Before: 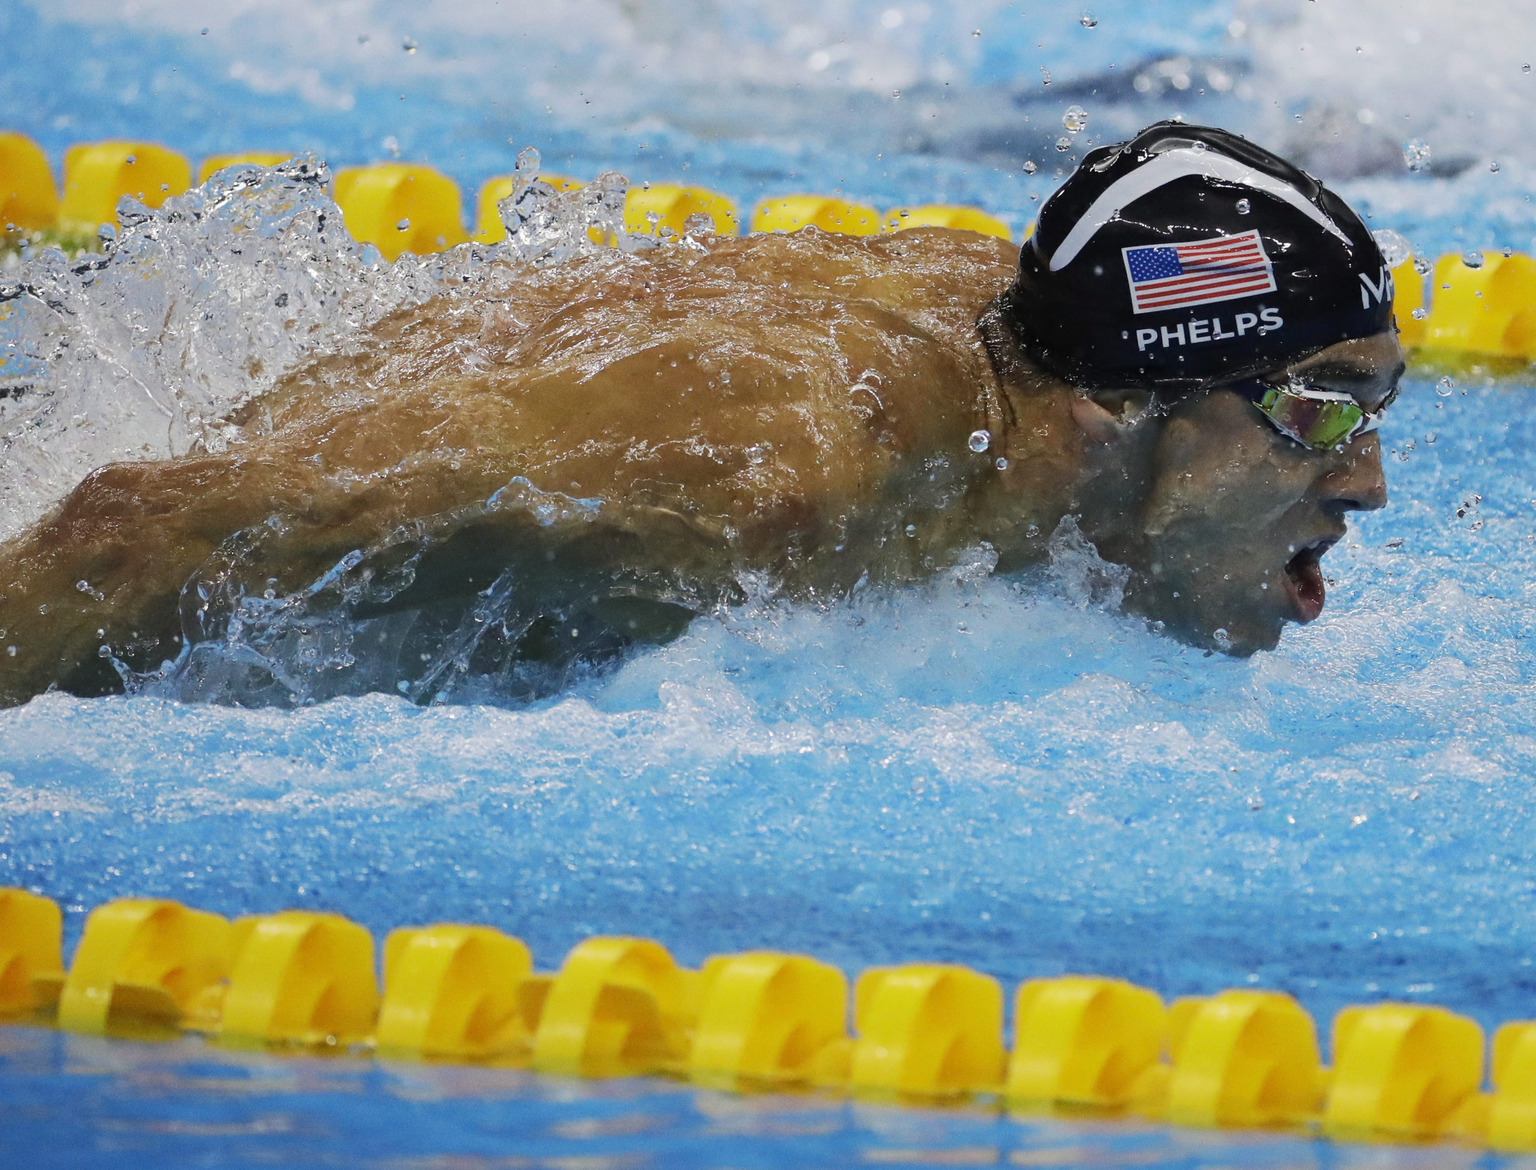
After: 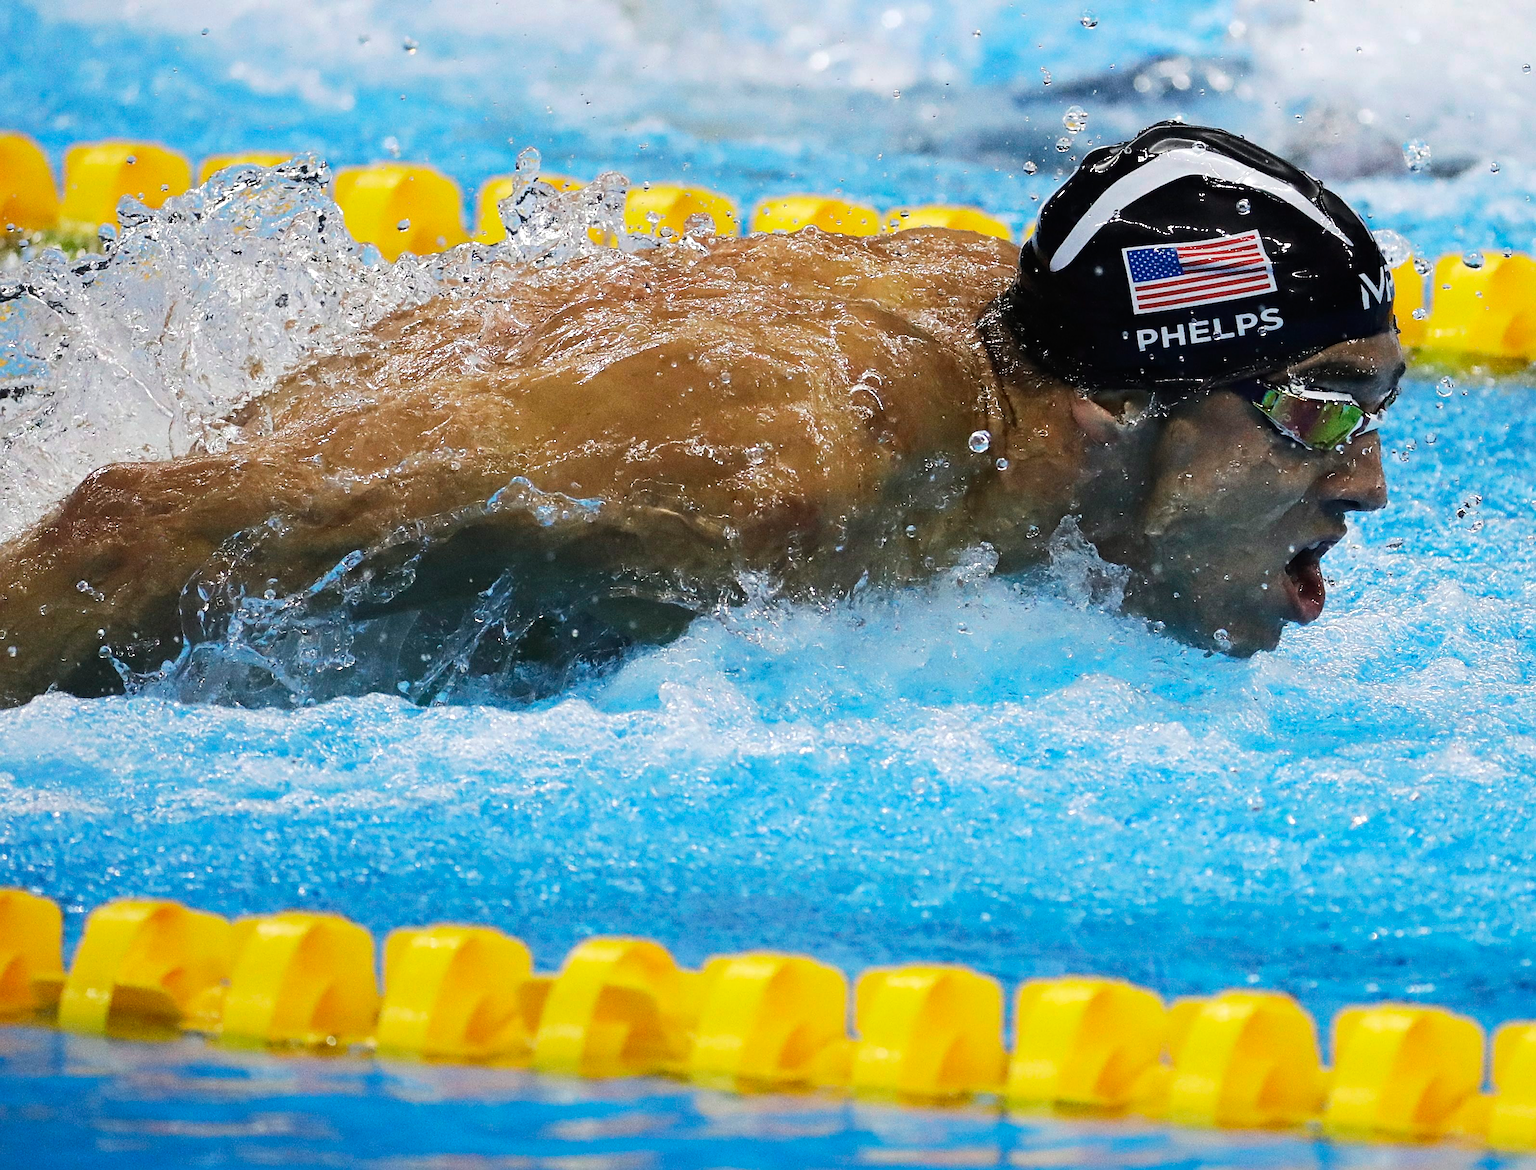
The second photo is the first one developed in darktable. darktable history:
tone equalizer: -8 EV -0.415 EV, -7 EV -0.377 EV, -6 EV -0.332 EV, -5 EV -0.185 EV, -3 EV 0.25 EV, -2 EV 0.336 EV, -1 EV 0.363 EV, +0 EV 0.387 EV, edges refinement/feathering 500, mask exposure compensation -1.57 EV, preserve details no
sharpen: on, module defaults
local contrast: mode bilateral grid, contrast 99, coarseness 100, detail 92%, midtone range 0.2
